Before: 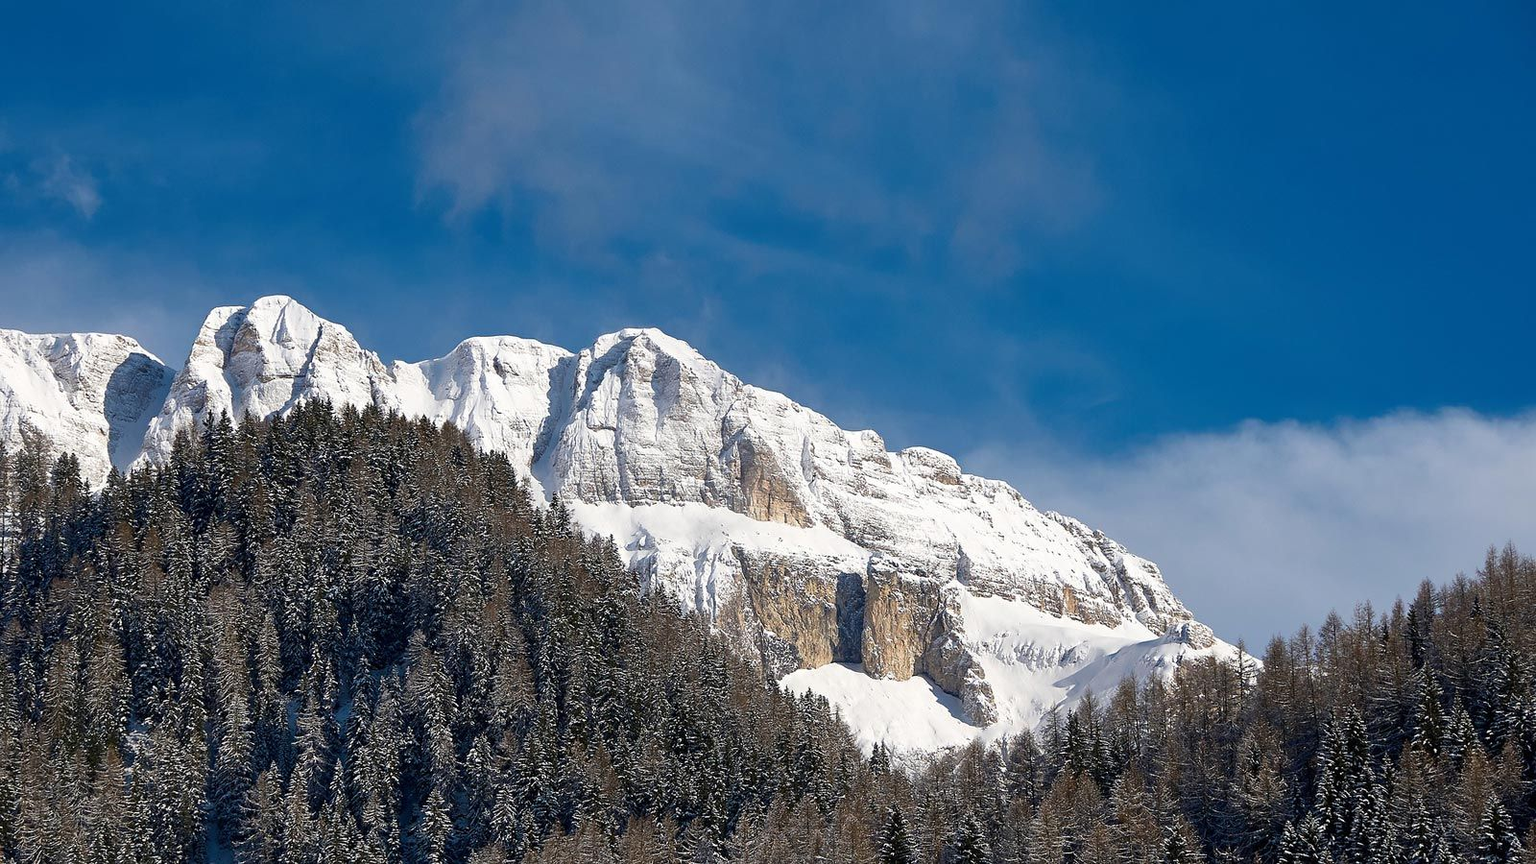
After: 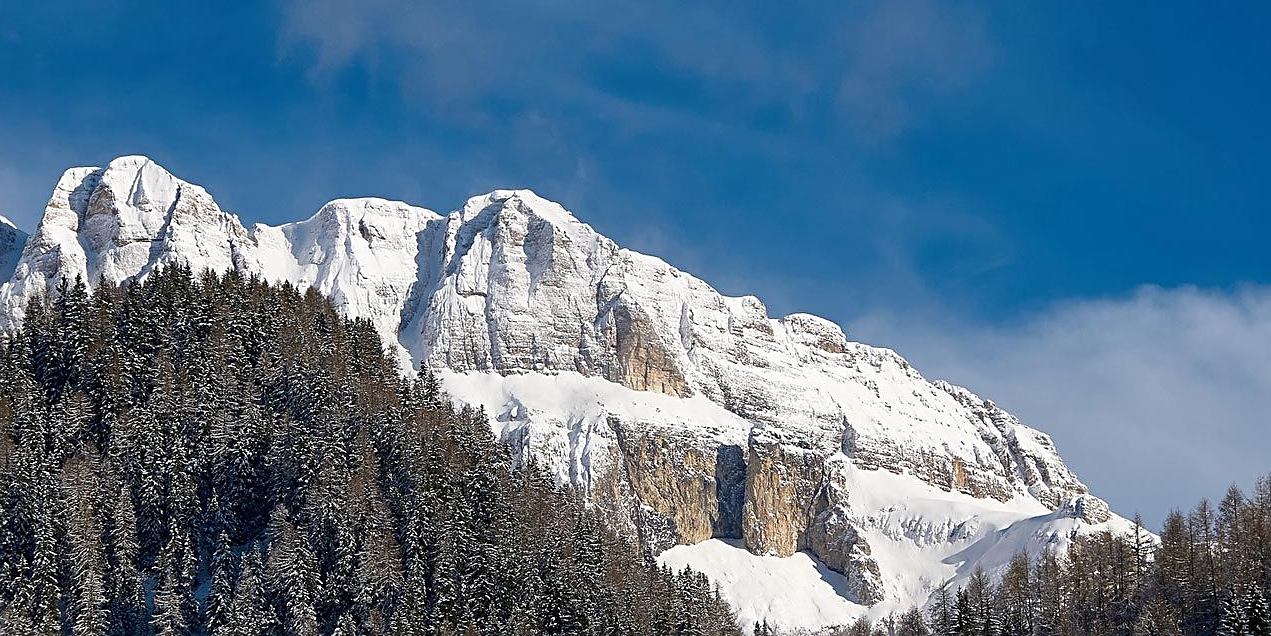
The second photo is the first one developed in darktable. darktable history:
exposure: exposure -0.021 EV, compensate highlight preservation false
sharpen: on, module defaults
crop: left 9.712%, top 16.928%, right 10.845%, bottom 12.332%
